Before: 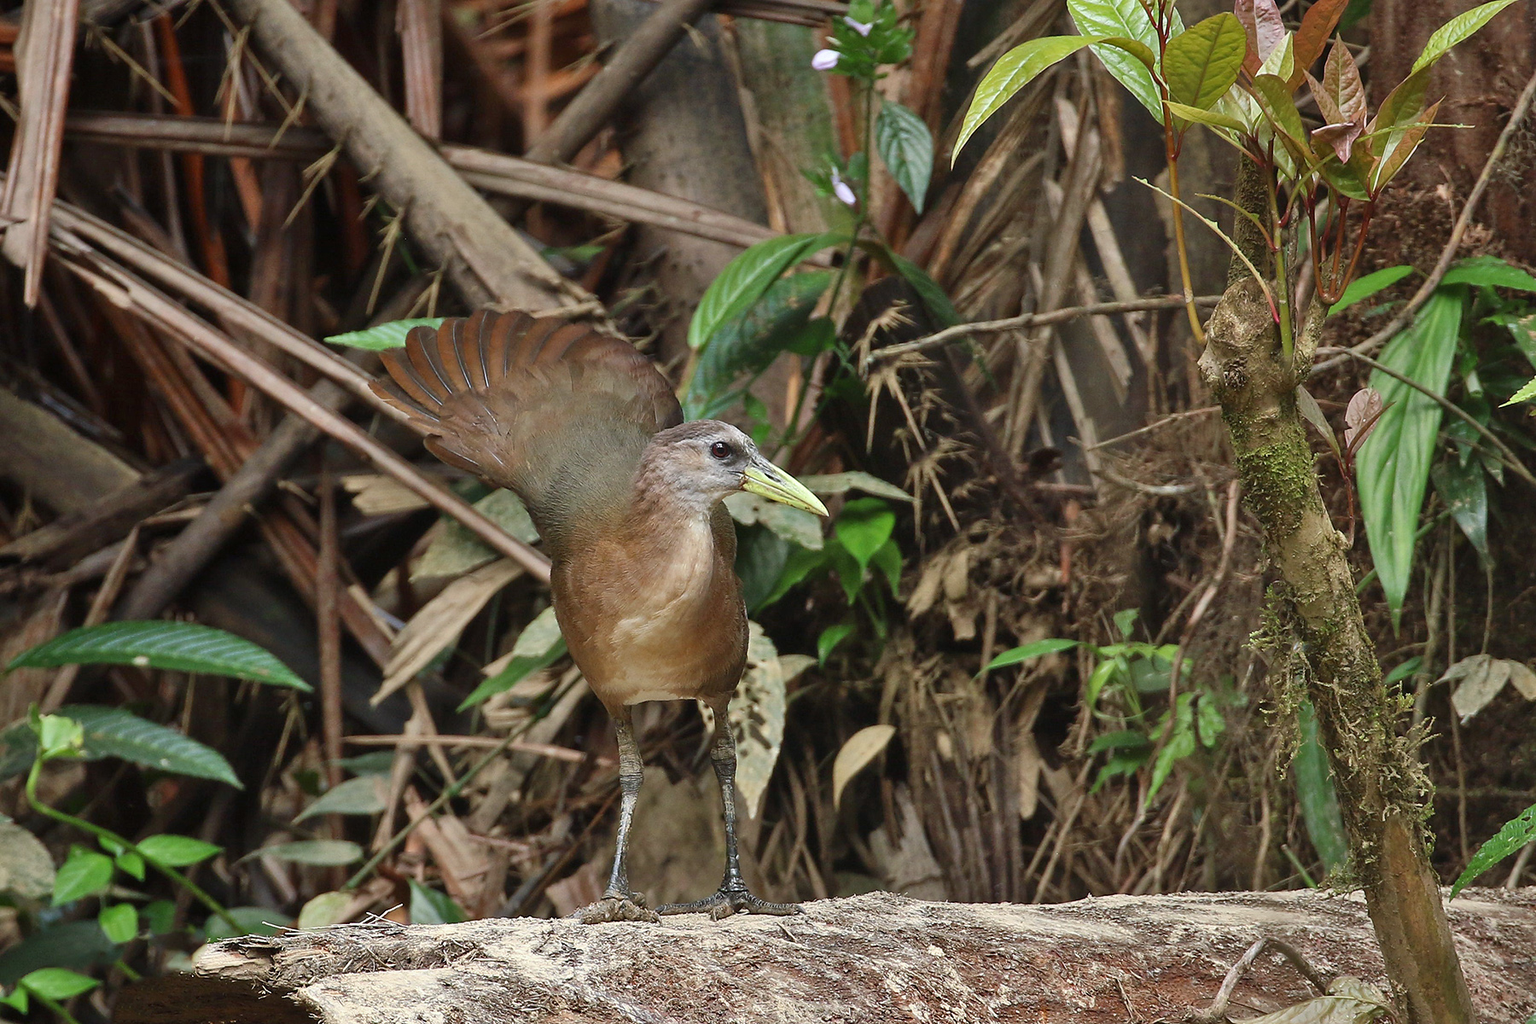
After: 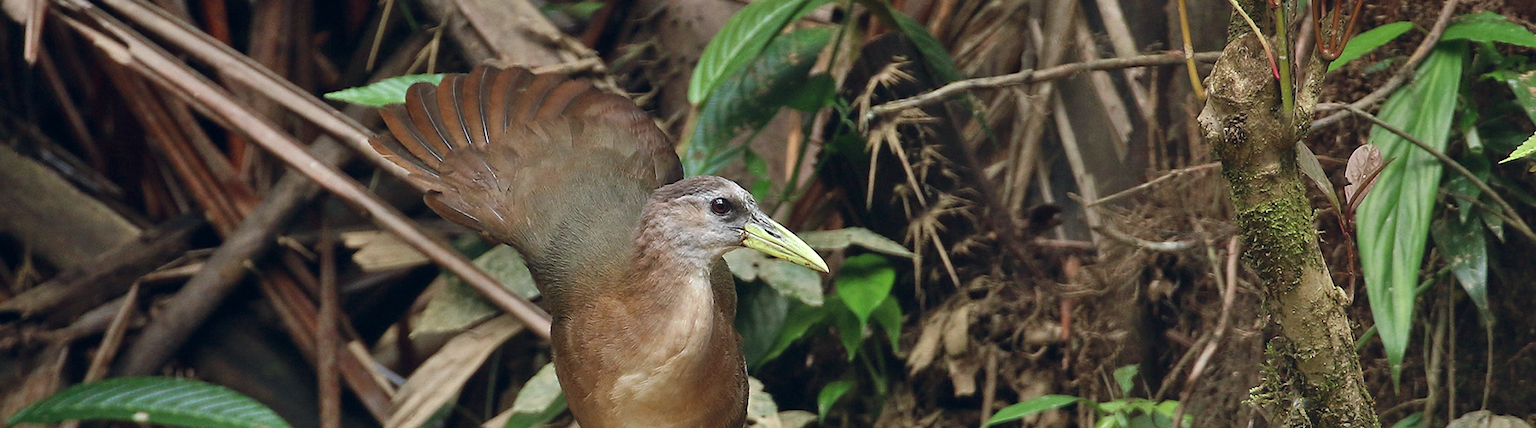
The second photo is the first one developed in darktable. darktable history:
crop and rotate: top 23.84%, bottom 34.294%
color balance rgb: shadows lift › chroma 3.88%, shadows lift › hue 88.52°, power › hue 214.65°, global offset › chroma 0.1%, global offset › hue 252.4°, contrast 4.45%
